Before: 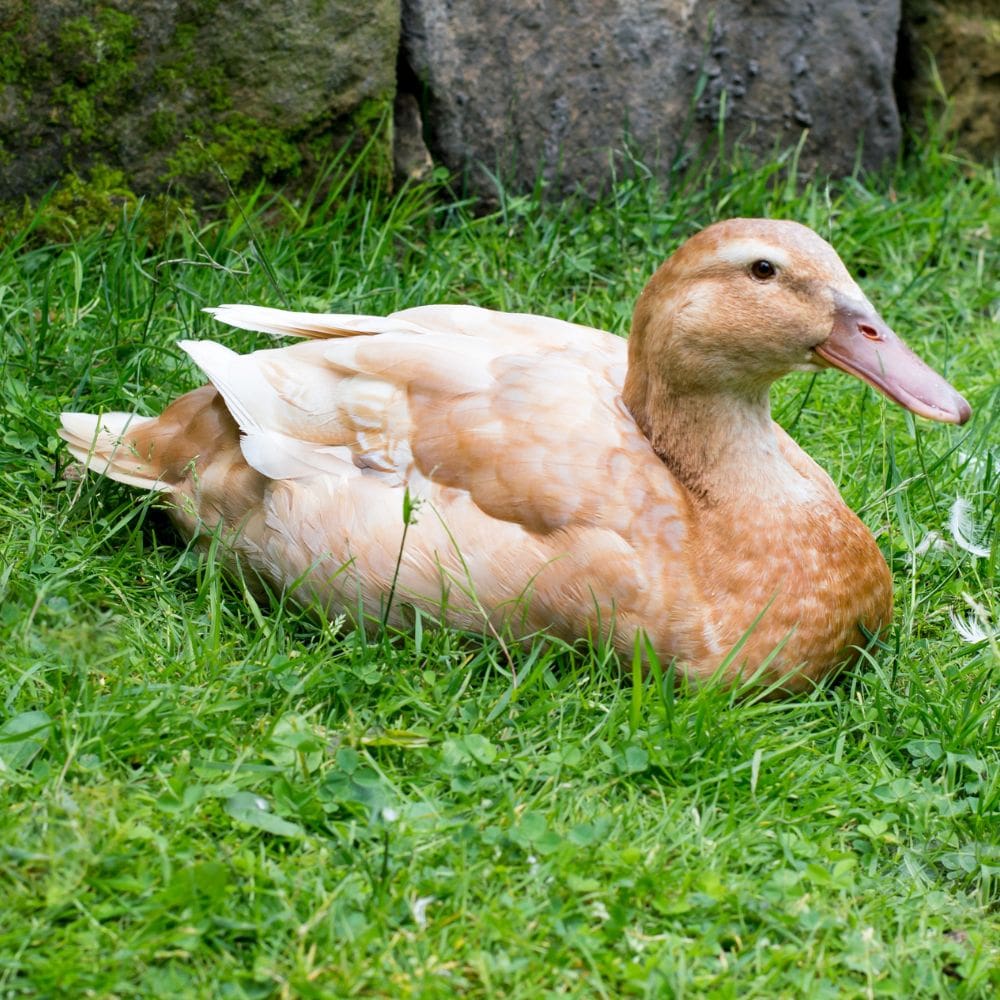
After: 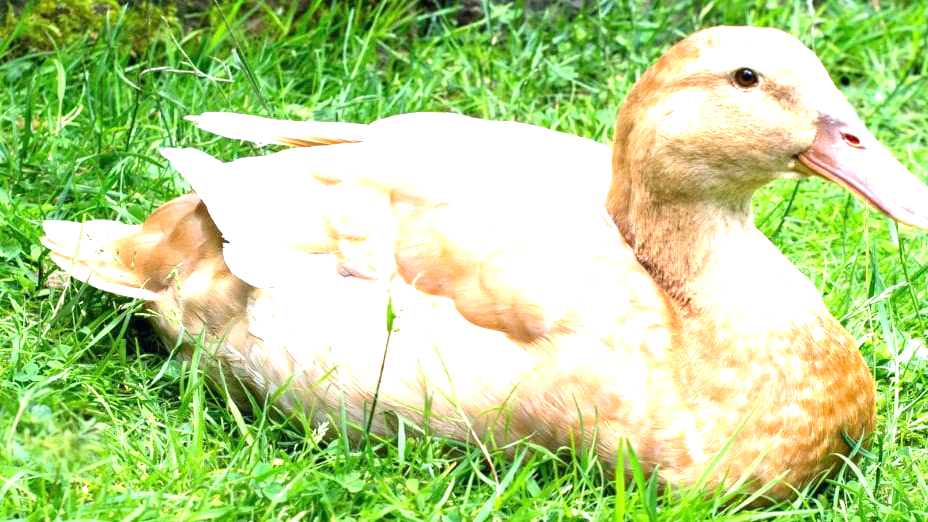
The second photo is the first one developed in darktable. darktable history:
exposure: black level correction 0, exposure 1.45 EV, compensate exposure bias true, compensate highlight preservation false
crop: left 1.744%, top 19.225%, right 5.069%, bottom 28.357%
